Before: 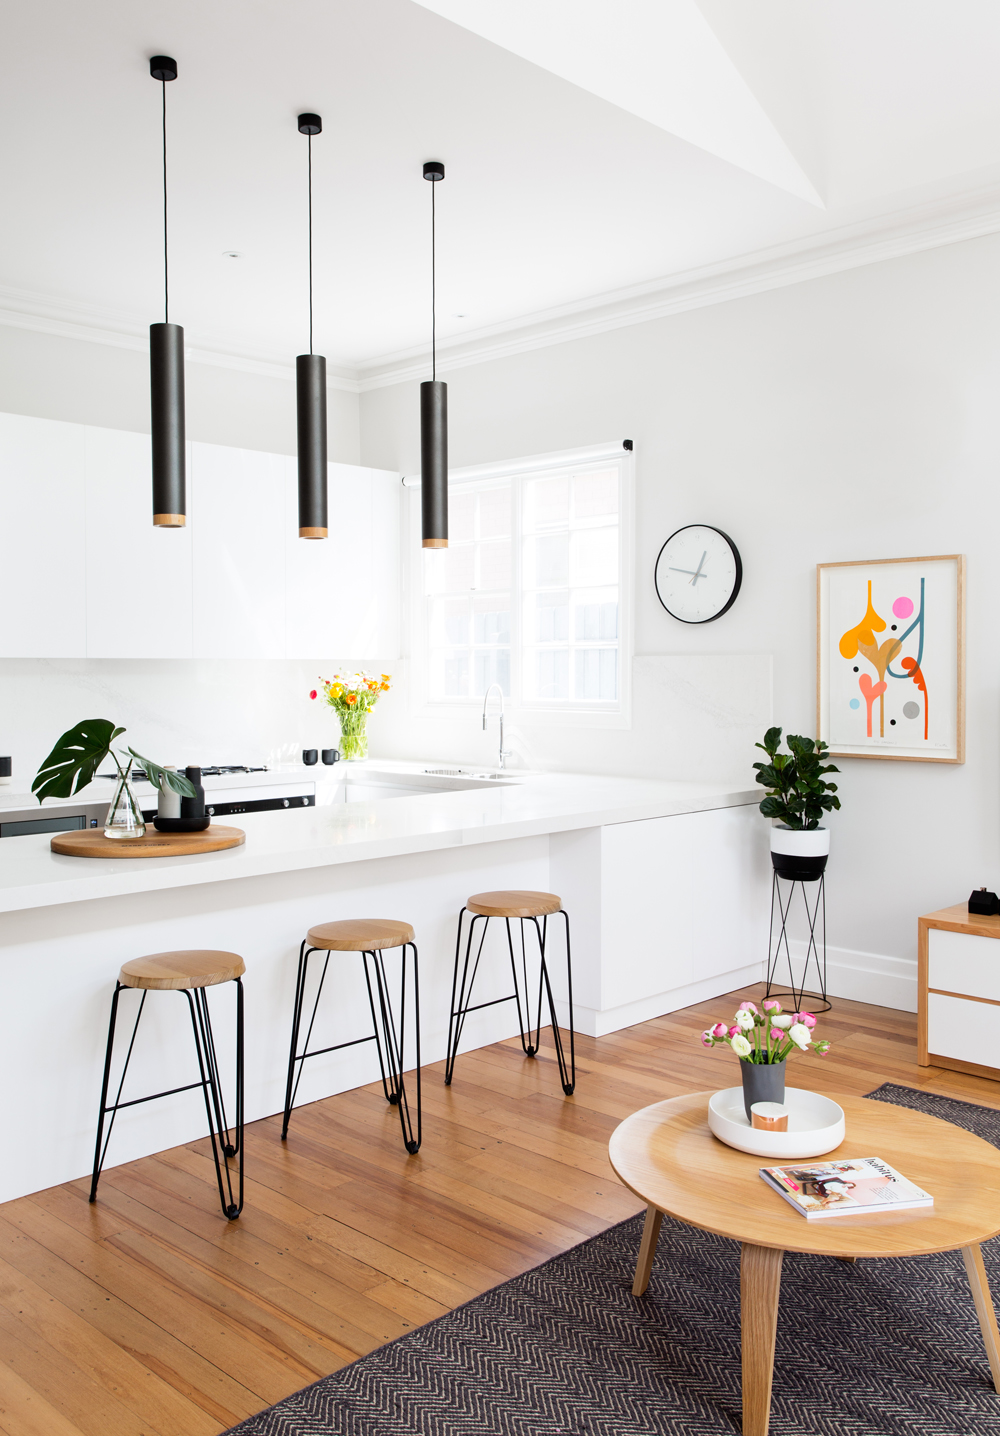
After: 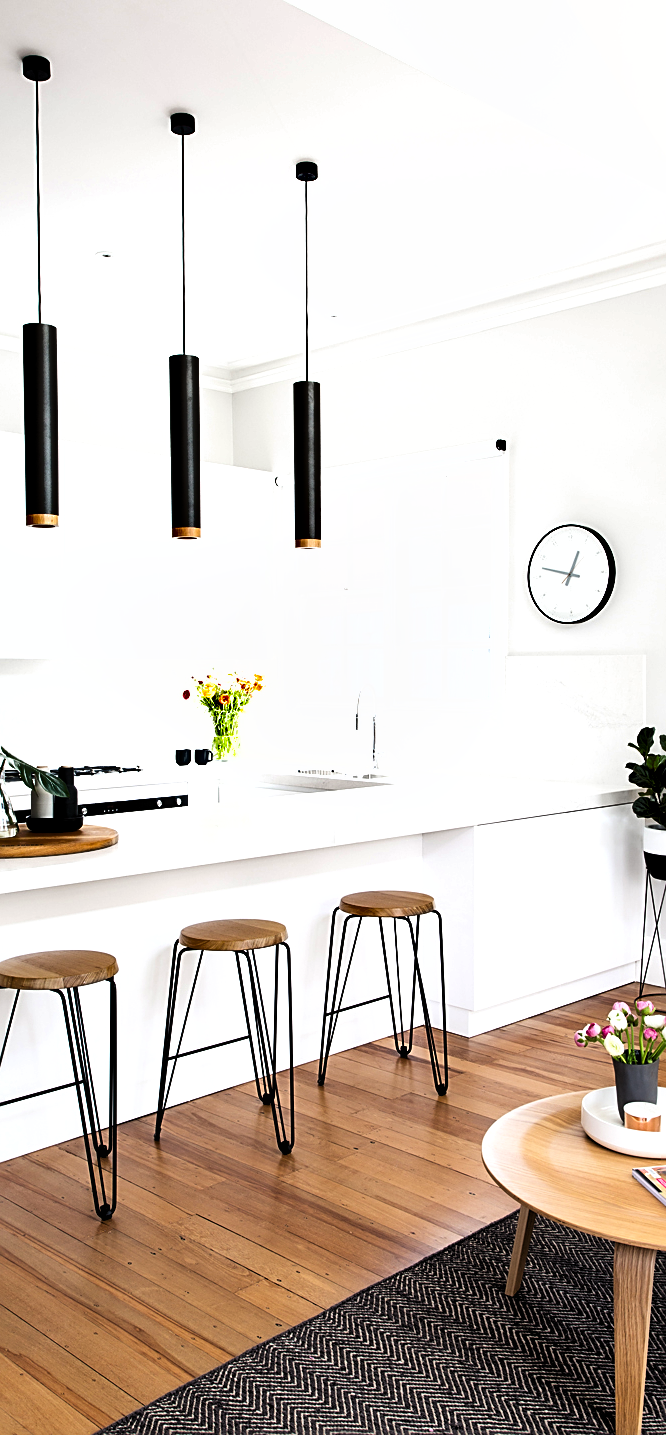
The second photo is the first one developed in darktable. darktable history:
exposure: exposure 0.405 EV, compensate highlight preservation false
color correction: highlights b* -0.051, saturation 1.27
crop and rotate: left 12.757%, right 20.635%
sharpen: on, module defaults
contrast brightness saturation: contrast 0.111, saturation -0.159
levels: levels [0.116, 0.574, 1]
shadows and highlights: low approximation 0.01, soften with gaussian
local contrast: mode bilateral grid, contrast 99, coarseness 100, detail 91%, midtone range 0.2
